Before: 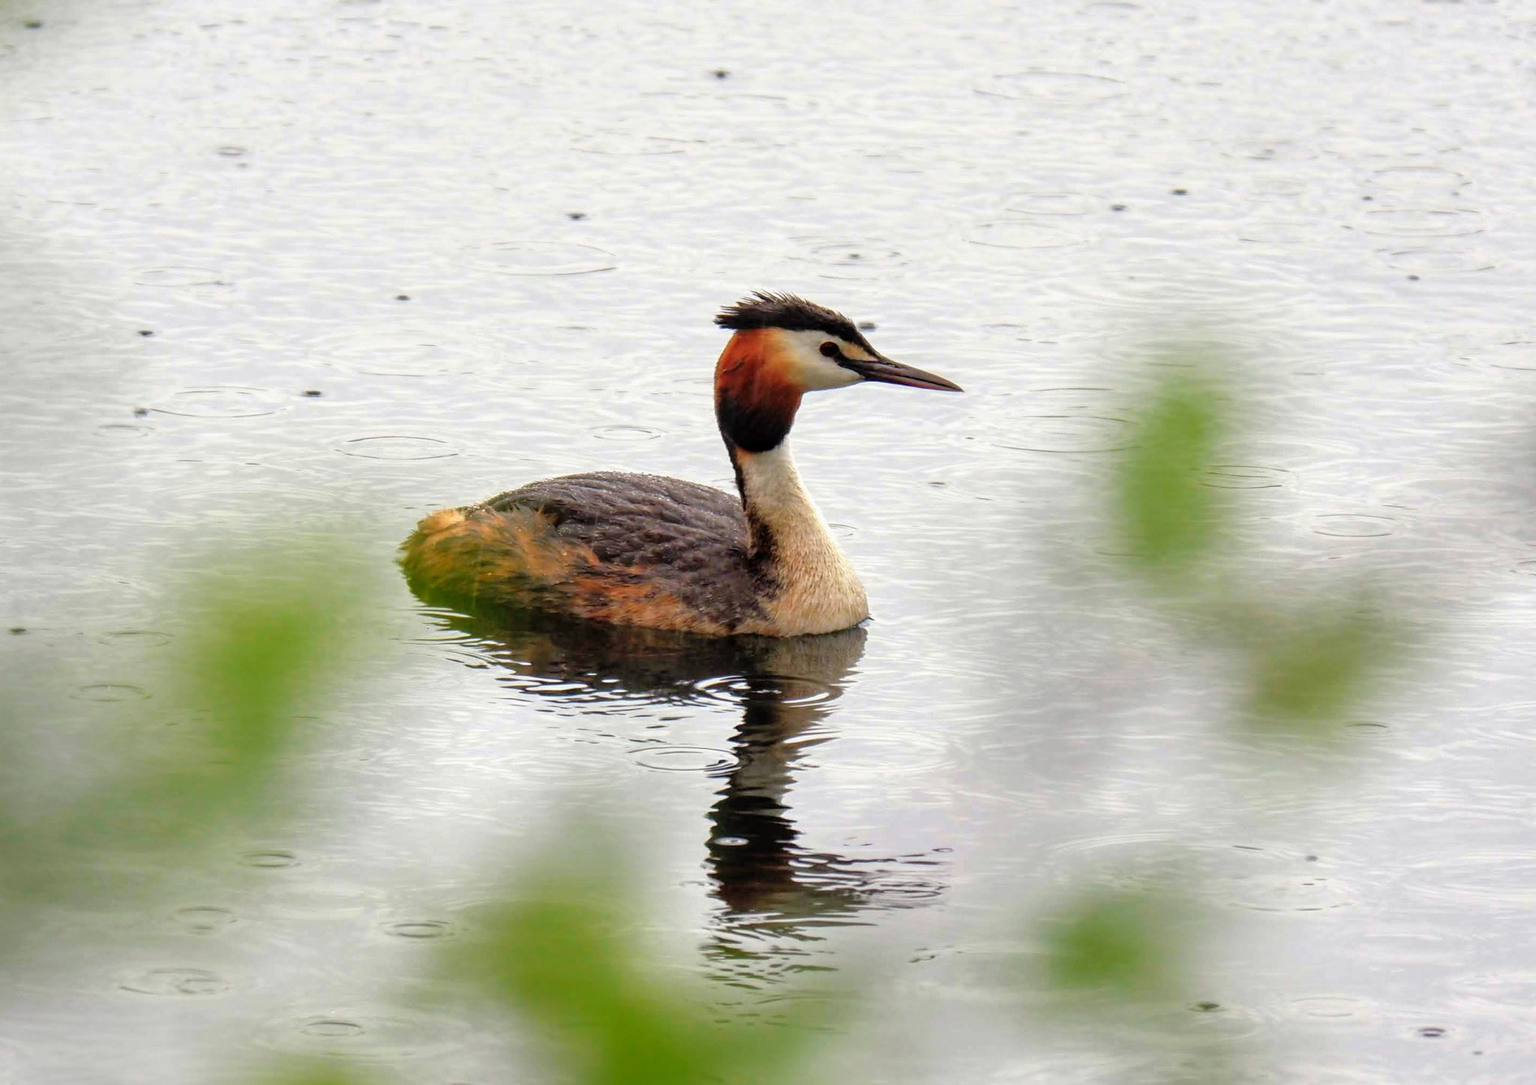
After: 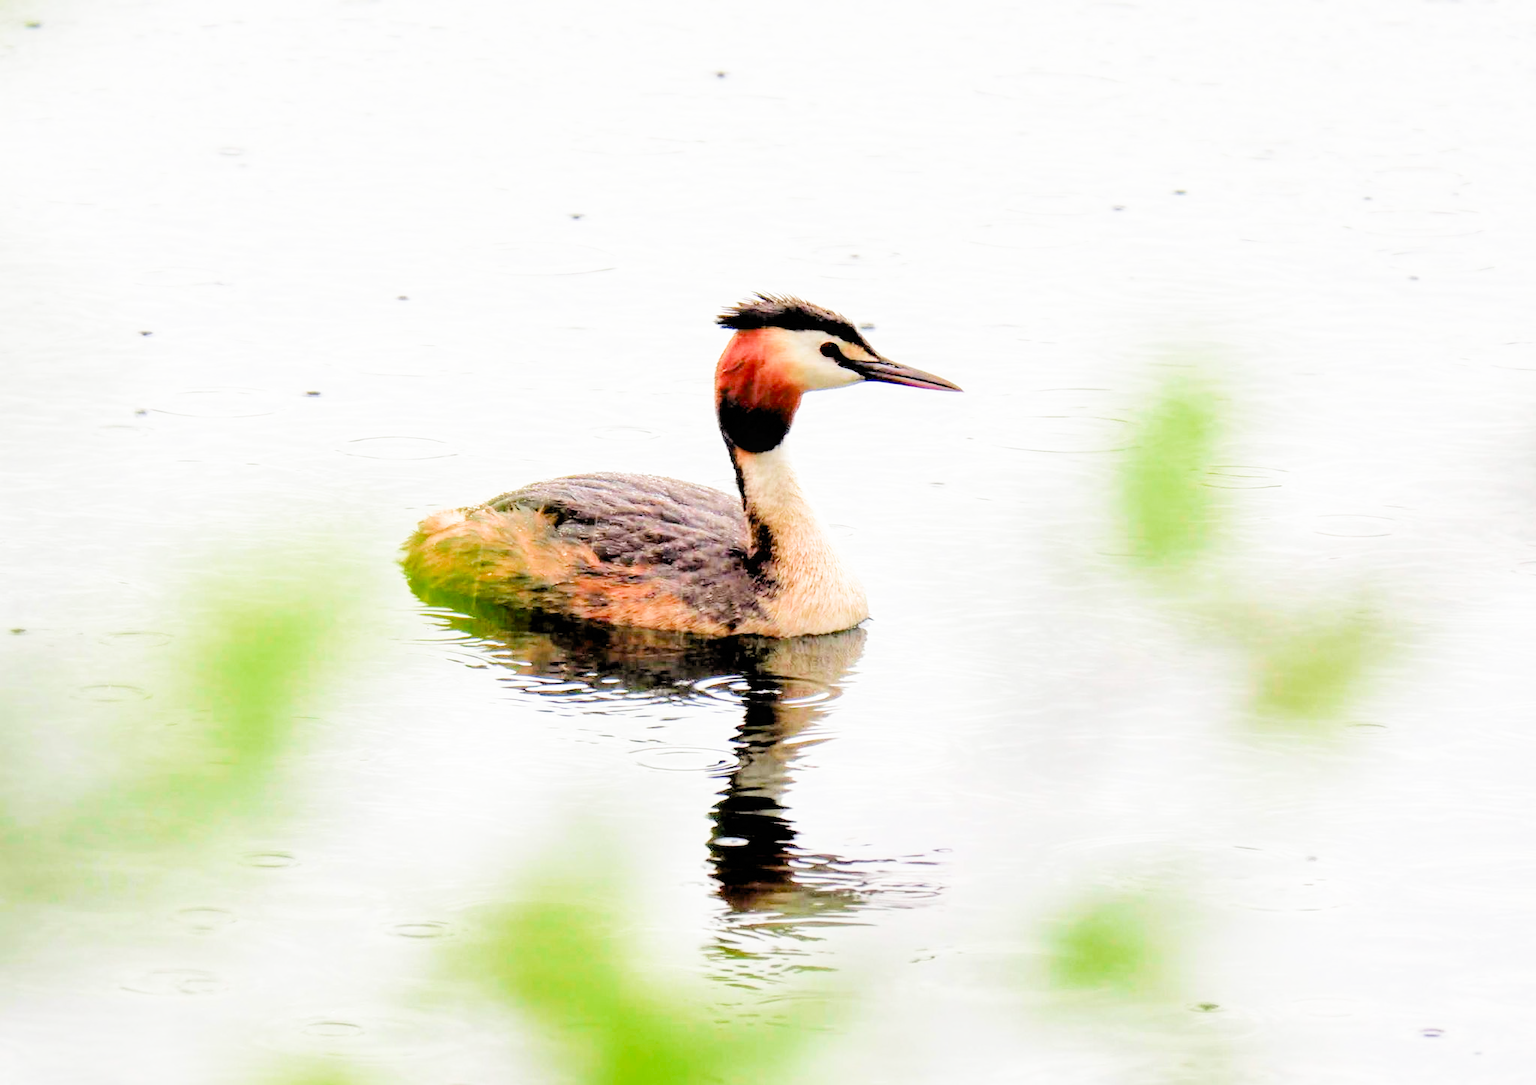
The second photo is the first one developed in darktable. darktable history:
exposure: black level correction 0.005, exposure 2.084 EV, compensate highlight preservation false
filmic rgb: black relative exposure -4.58 EV, white relative exposure 4.8 EV, threshold 3 EV, hardness 2.36, latitude 36.07%, contrast 1.048, highlights saturation mix 1.32%, shadows ↔ highlights balance 1.25%, color science v4 (2020), enable highlight reconstruction true
